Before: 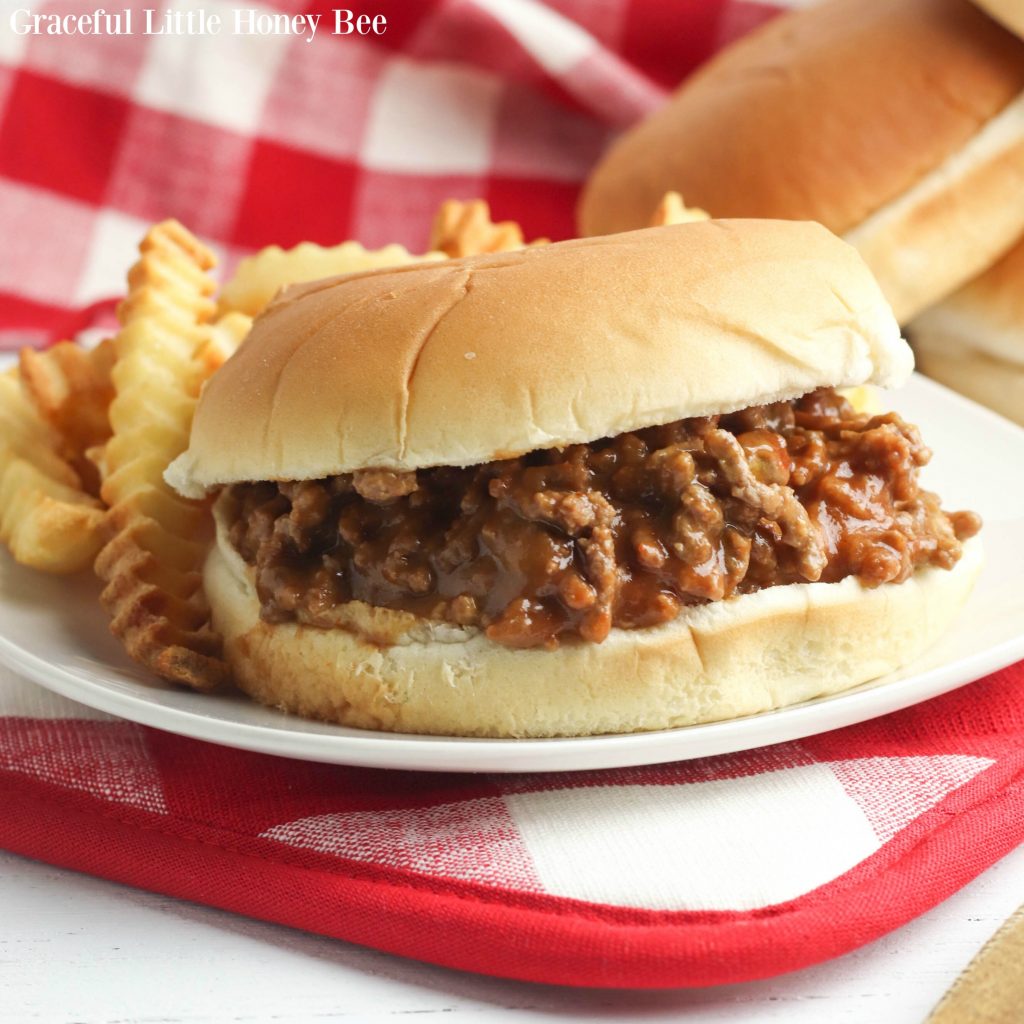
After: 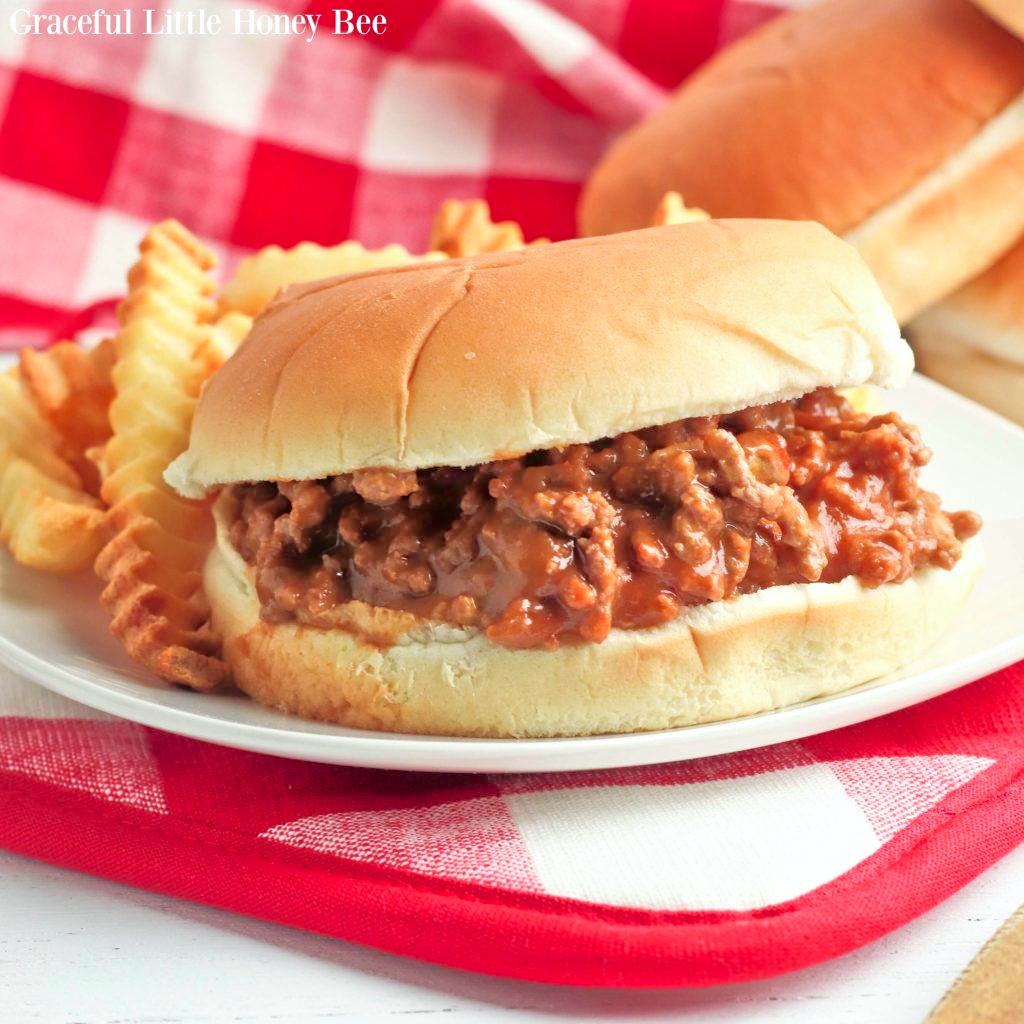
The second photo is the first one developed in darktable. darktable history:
tone equalizer: -7 EV 0.15 EV, -6 EV 0.6 EV, -5 EV 1.15 EV, -4 EV 1.33 EV, -3 EV 1.15 EV, -2 EV 0.6 EV, -1 EV 0.15 EV, mask exposure compensation -0.5 EV
tone curve: curves: ch0 [(0, 0) (0.126, 0.061) (0.362, 0.382) (0.498, 0.498) (0.706, 0.712) (1, 1)]; ch1 [(0, 0) (0.5, 0.497) (0.55, 0.578) (1, 1)]; ch2 [(0, 0) (0.44, 0.424) (0.489, 0.486) (0.537, 0.538) (1, 1)], color space Lab, independent channels, preserve colors none
